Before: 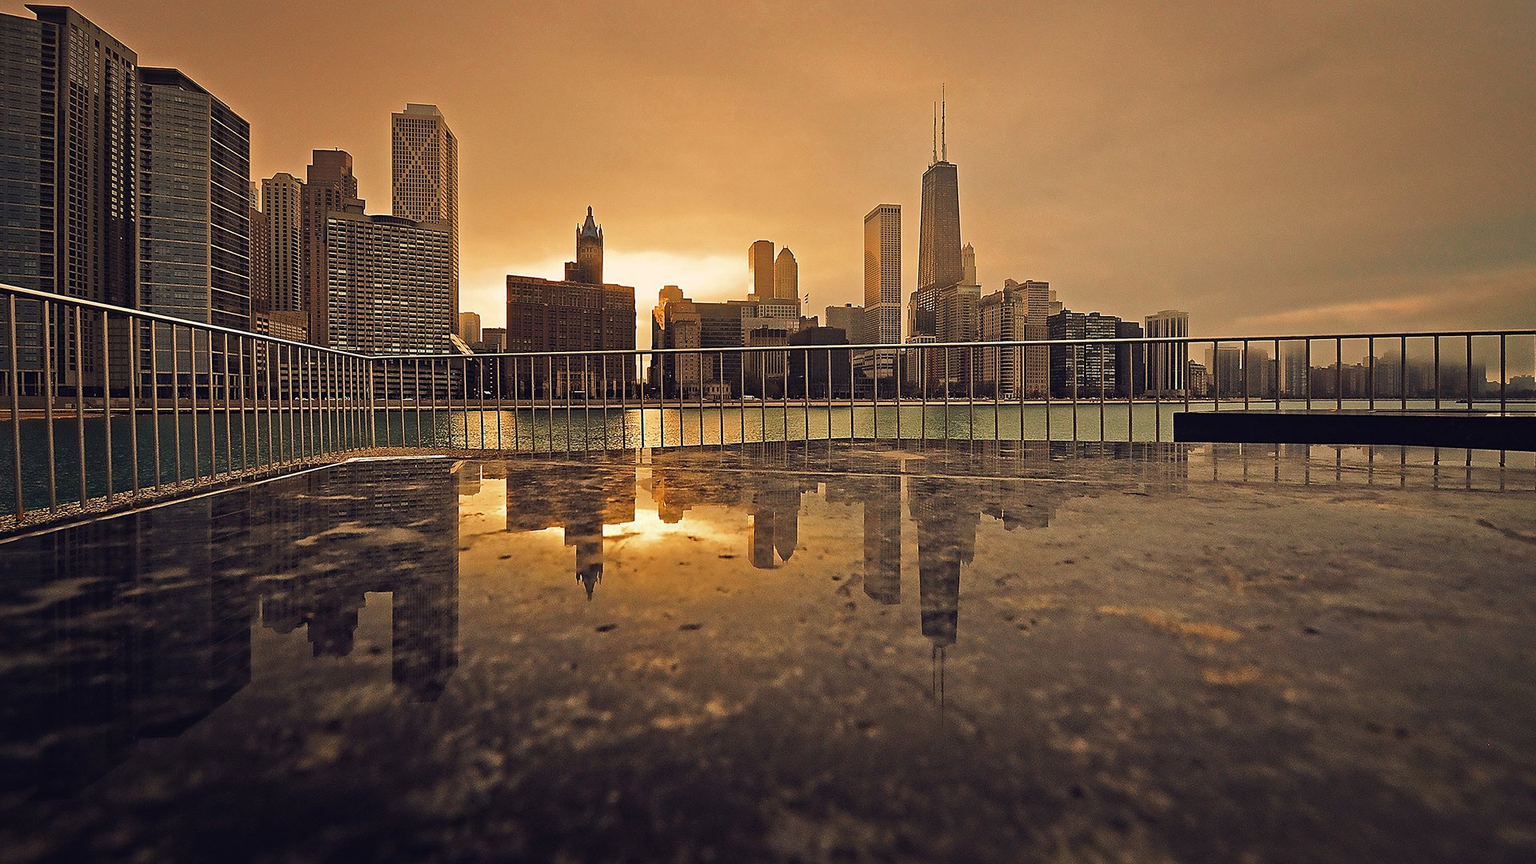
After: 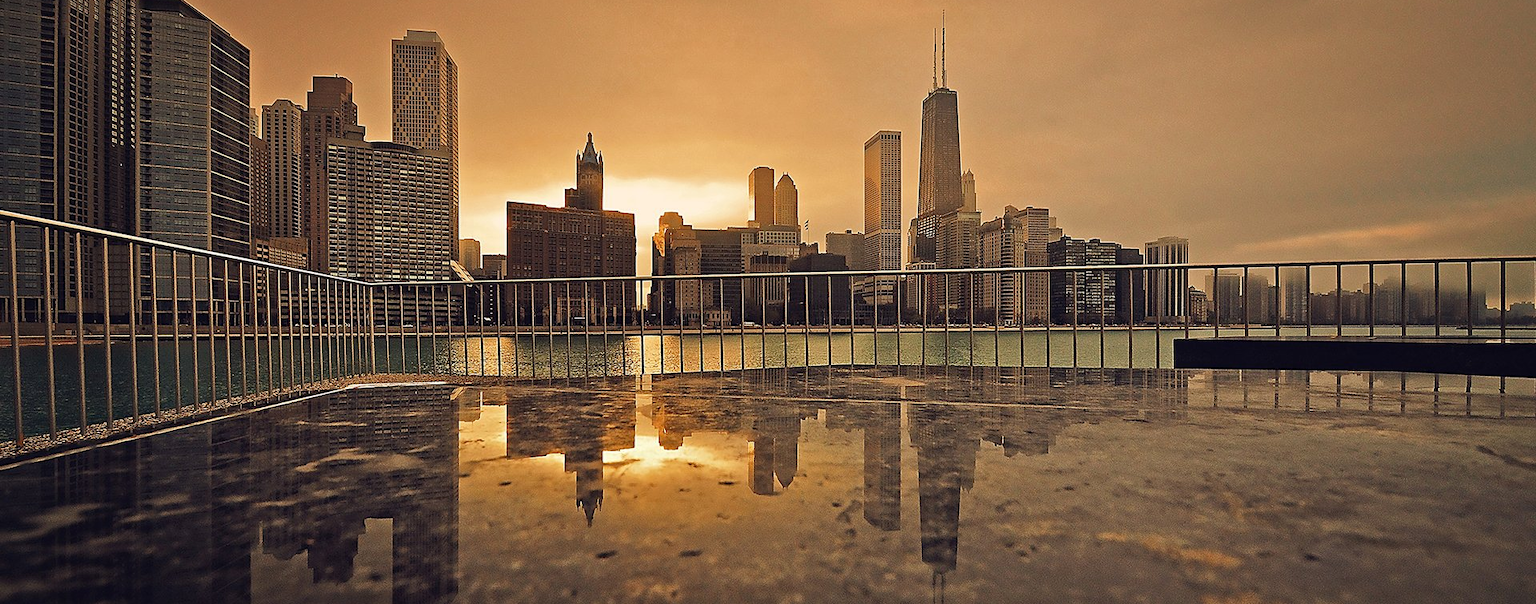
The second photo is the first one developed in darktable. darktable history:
crop and rotate: top 8.545%, bottom 21.45%
